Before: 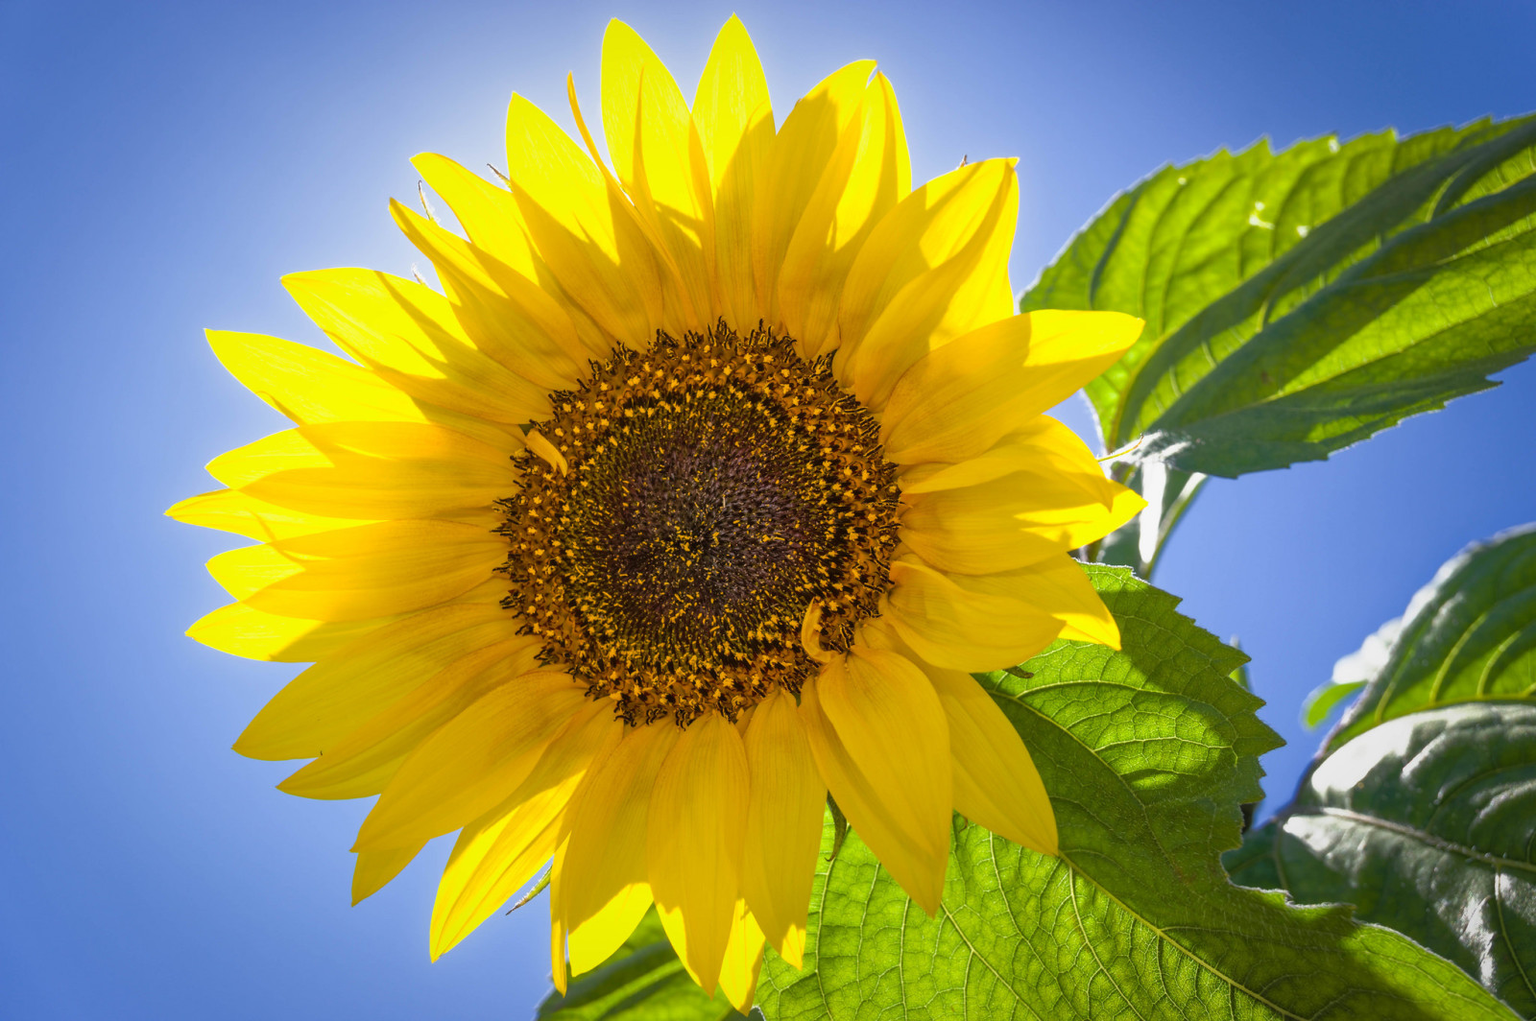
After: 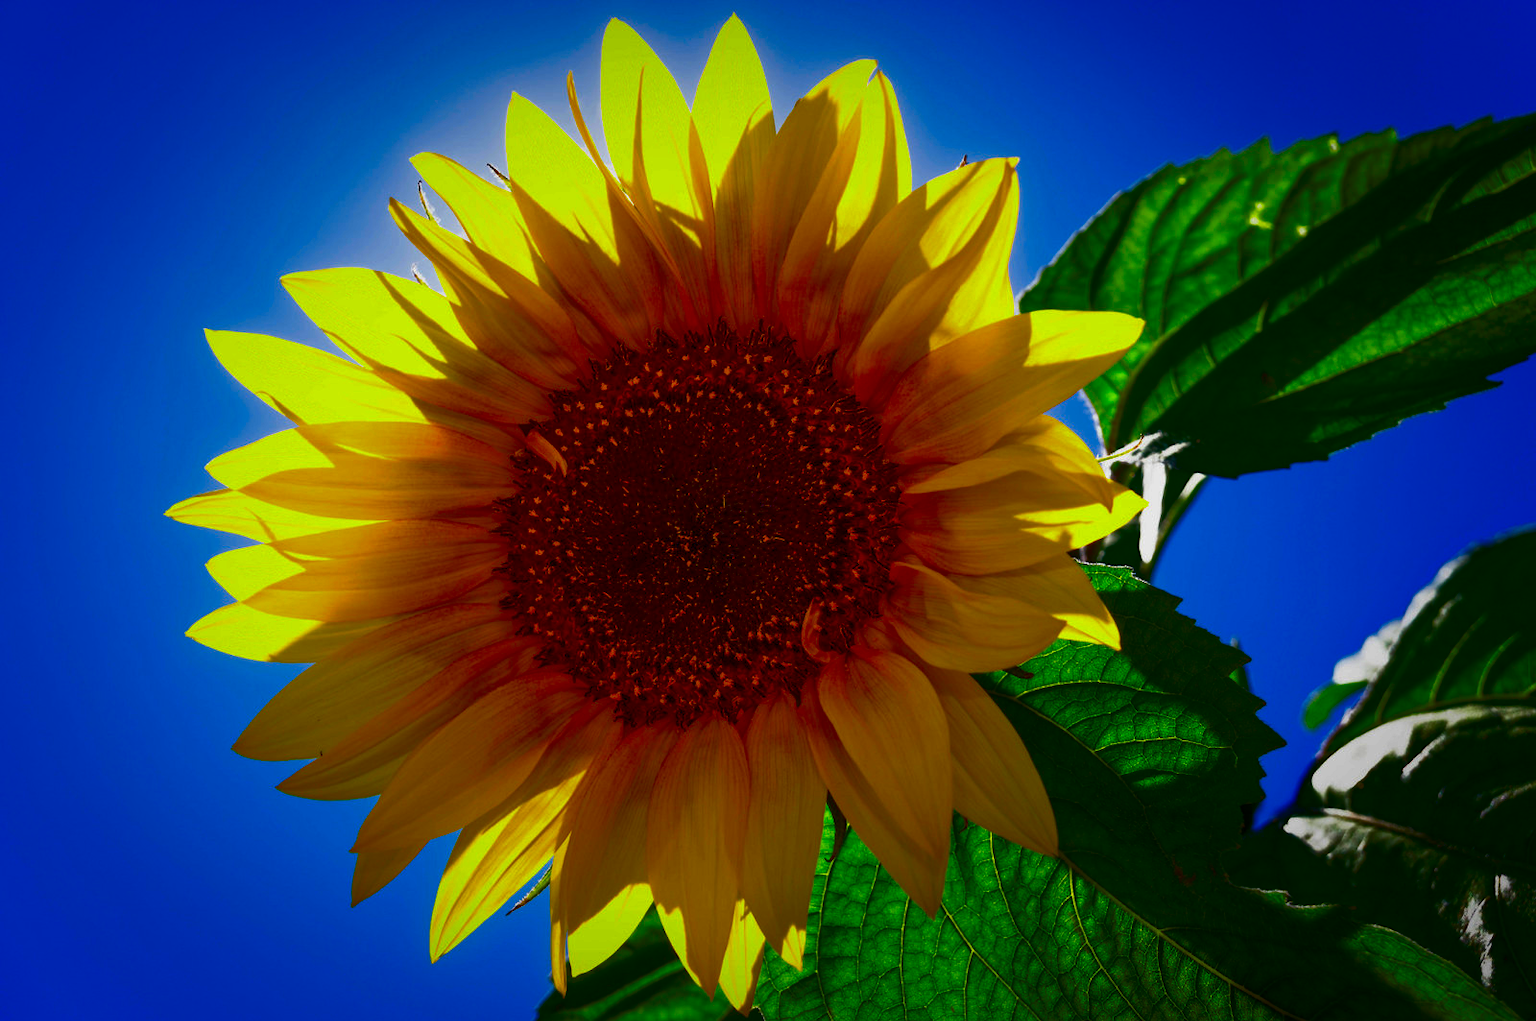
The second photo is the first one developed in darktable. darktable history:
contrast brightness saturation: brightness -0.996, saturation 0.996
